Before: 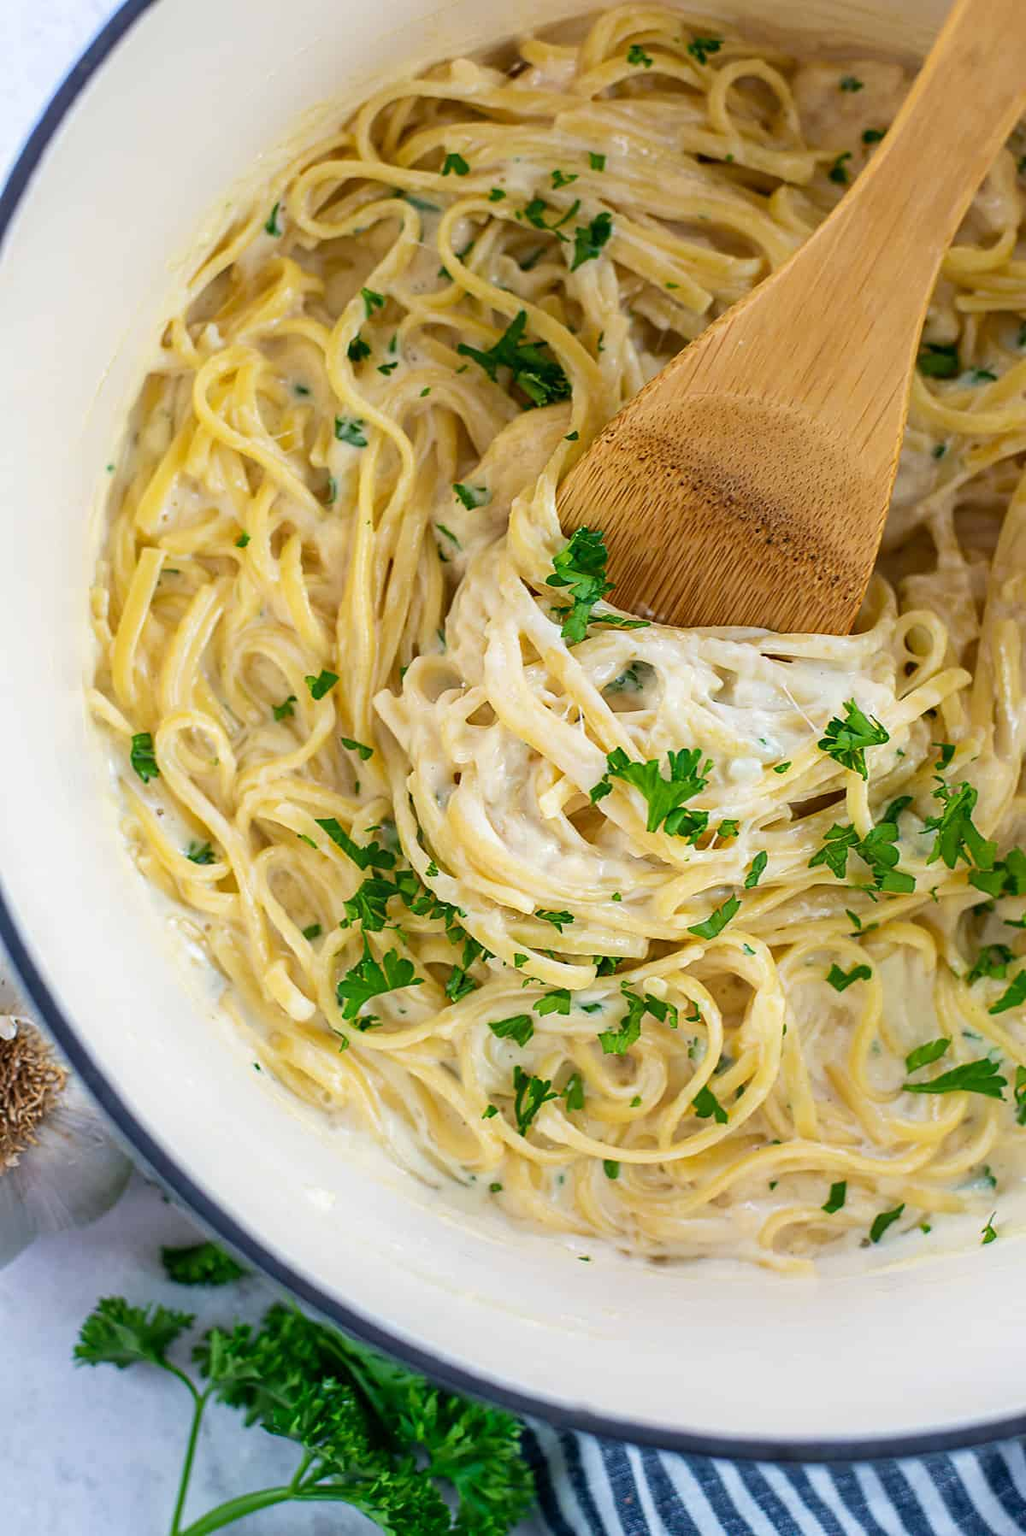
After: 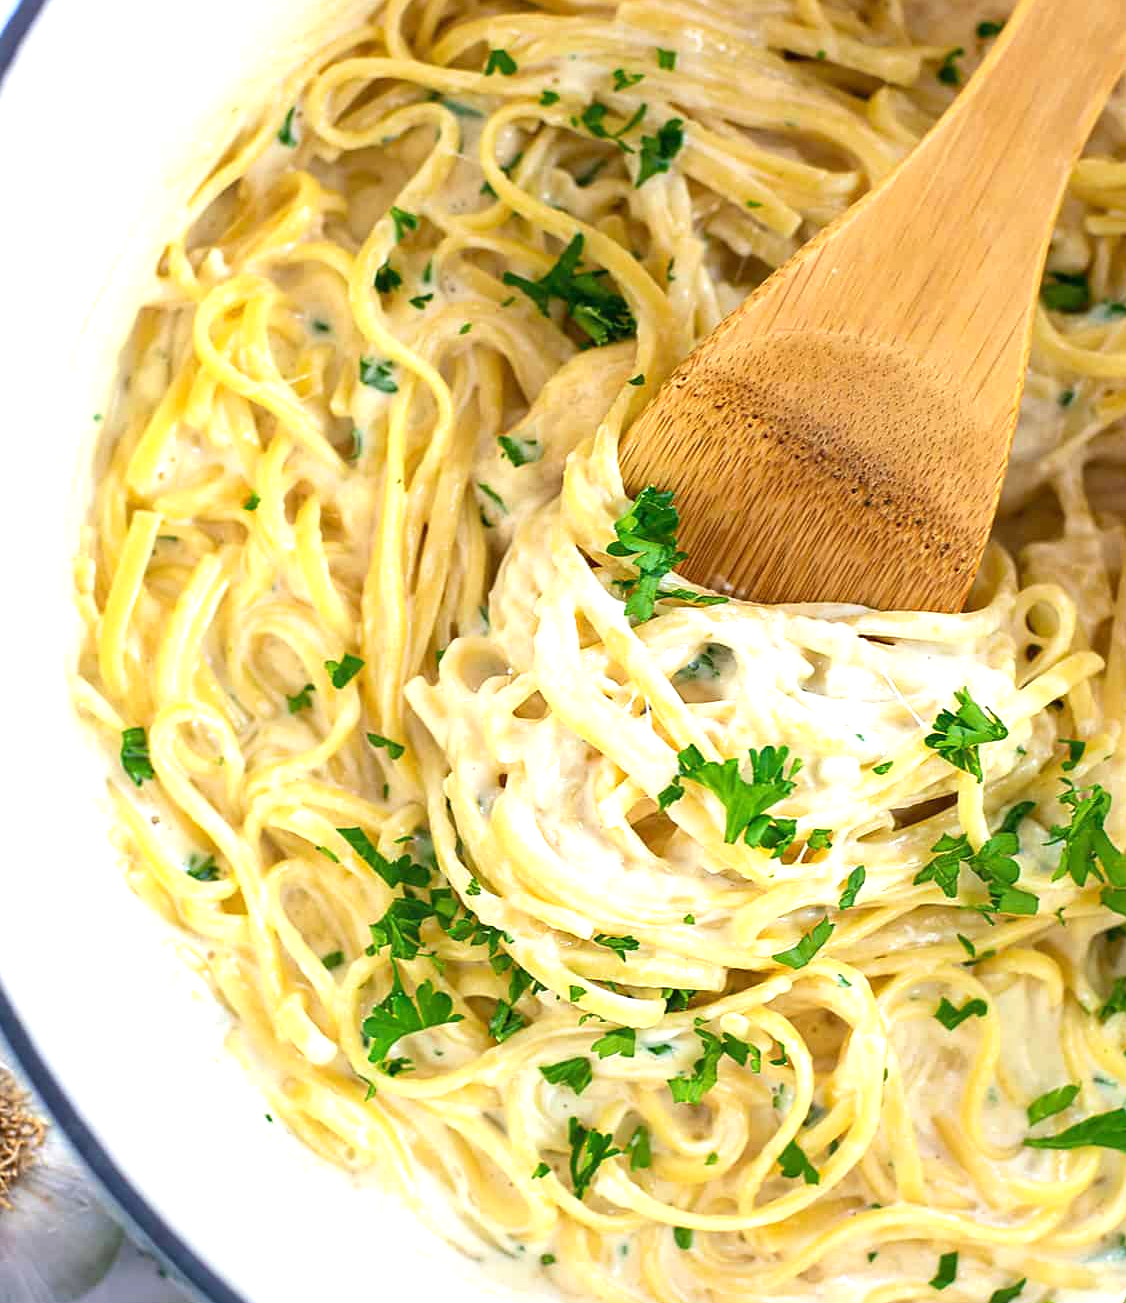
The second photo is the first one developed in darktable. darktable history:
exposure: exposure 0.722 EV, compensate highlight preservation false
crop: left 2.737%, top 7.287%, right 3.421%, bottom 20.179%
